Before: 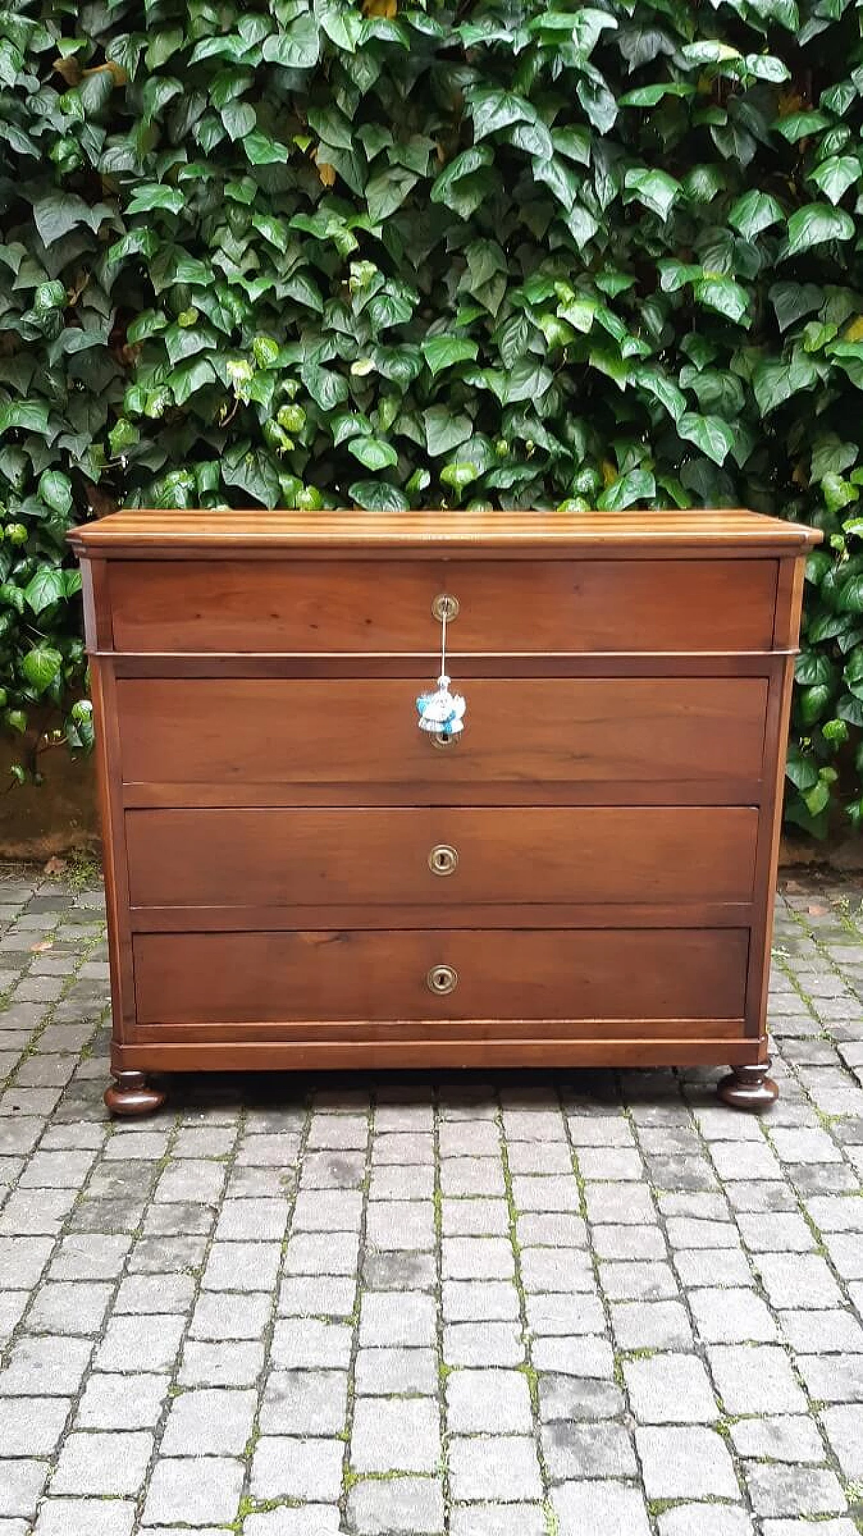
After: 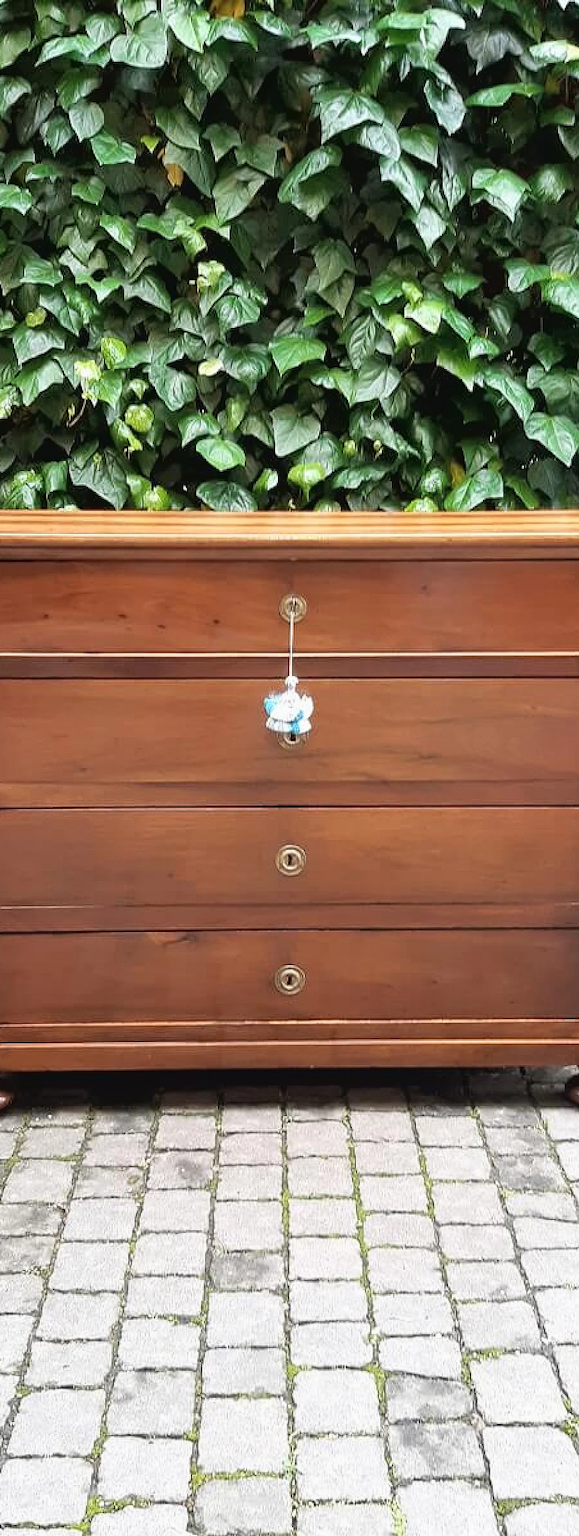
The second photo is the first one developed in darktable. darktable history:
exposure: exposure -0.07 EV, compensate highlight preservation false
crop and rotate: left 17.666%, right 15.079%
tone curve: curves: ch0 [(0, 0) (0.003, 0.032) (0.011, 0.033) (0.025, 0.036) (0.044, 0.046) (0.069, 0.069) (0.1, 0.108) (0.136, 0.157) (0.177, 0.208) (0.224, 0.256) (0.277, 0.313) (0.335, 0.379) (0.399, 0.444) (0.468, 0.514) (0.543, 0.595) (0.623, 0.687) (0.709, 0.772) (0.801, 0.854) (0.898, 0.933) (1, 1)], color space Lab, independent channels, preserve colors none
